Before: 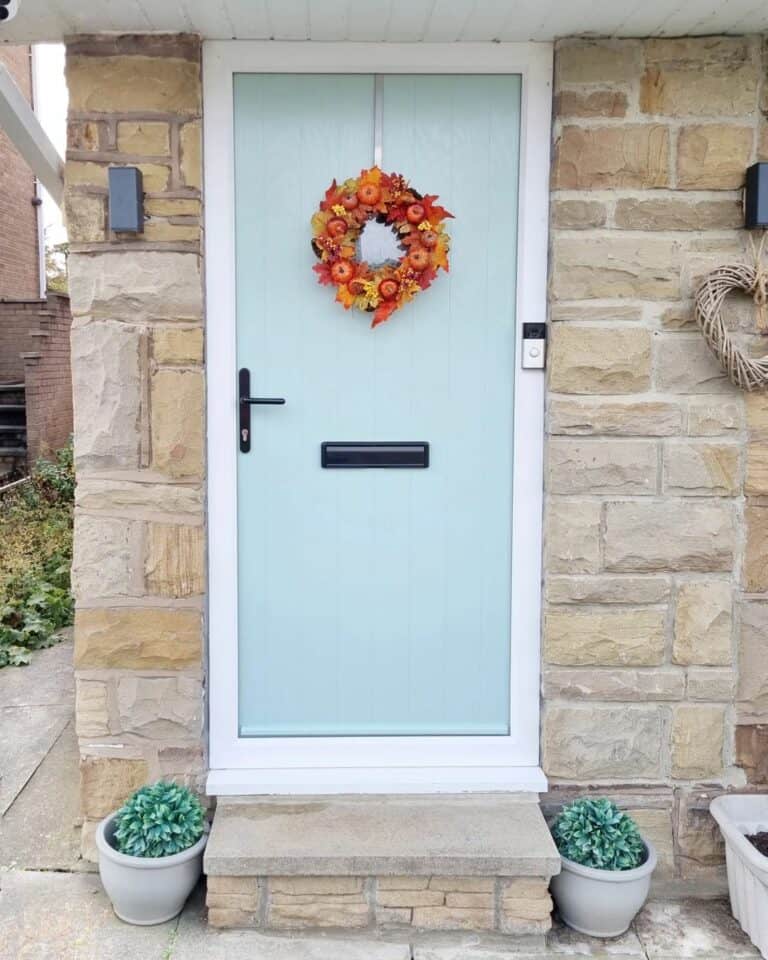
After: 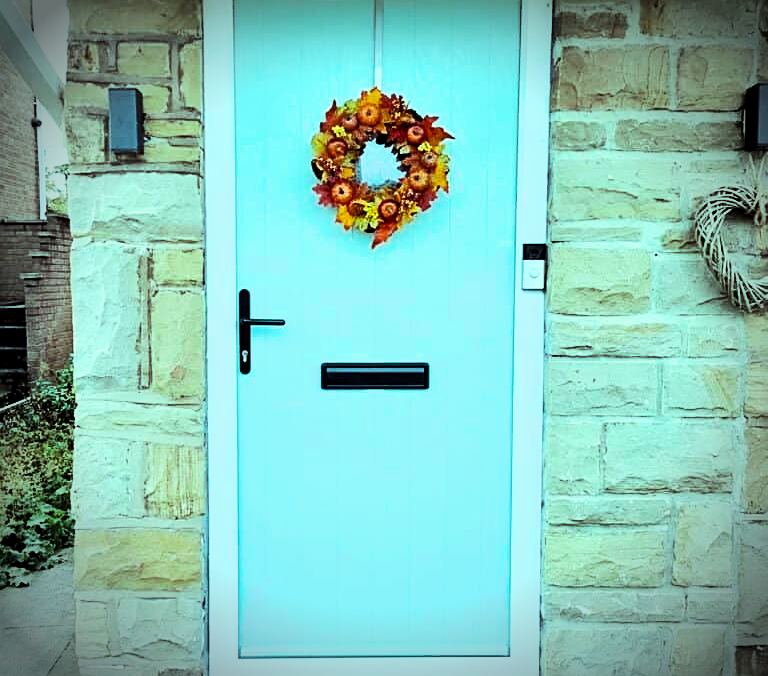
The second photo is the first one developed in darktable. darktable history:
crop and rotate: top 8.28%, bottom 21.205%
sharpen: on, module defaults
exposure: exposure -0.172 EV, compensate exposure bias true, compensate highlight preservation false
shadows and highlights: shadows 37.05, highlights -27.2, soften with gaussian
vignetting: brightness -0.824, automatic ratio true
color balance rgb: highlights gain › chroma 7.436%, highlights gain › hue 187.89°, global offset › hue 170.61°, linear chroma grading › global chroma 15.326%, perceptual saturation grading › global saturation 19.432%, perceptual brilliance grading › highlights 4.264%, perceptual brilliance grading › mid-tones -19.071%, perceptual brilliance grading › shadows -40.735%
tone equalizer: -8 EV -0.748 EV, -7 EV -0.705 EV, -6 EV -0.572 EV, -5 EV -0.382 EV, -3 EV 0.397 EV, -2 EV 0.6 EV, -1 EV 0.682 EV, +0 EV 0.756 EV
filmic rgb: black relative exposure -16 EV, white relative exposure 6.24 EV, threshold 3.05 EV, hardness 5.04, contrast 1.346, enable highlight reconstruction true
